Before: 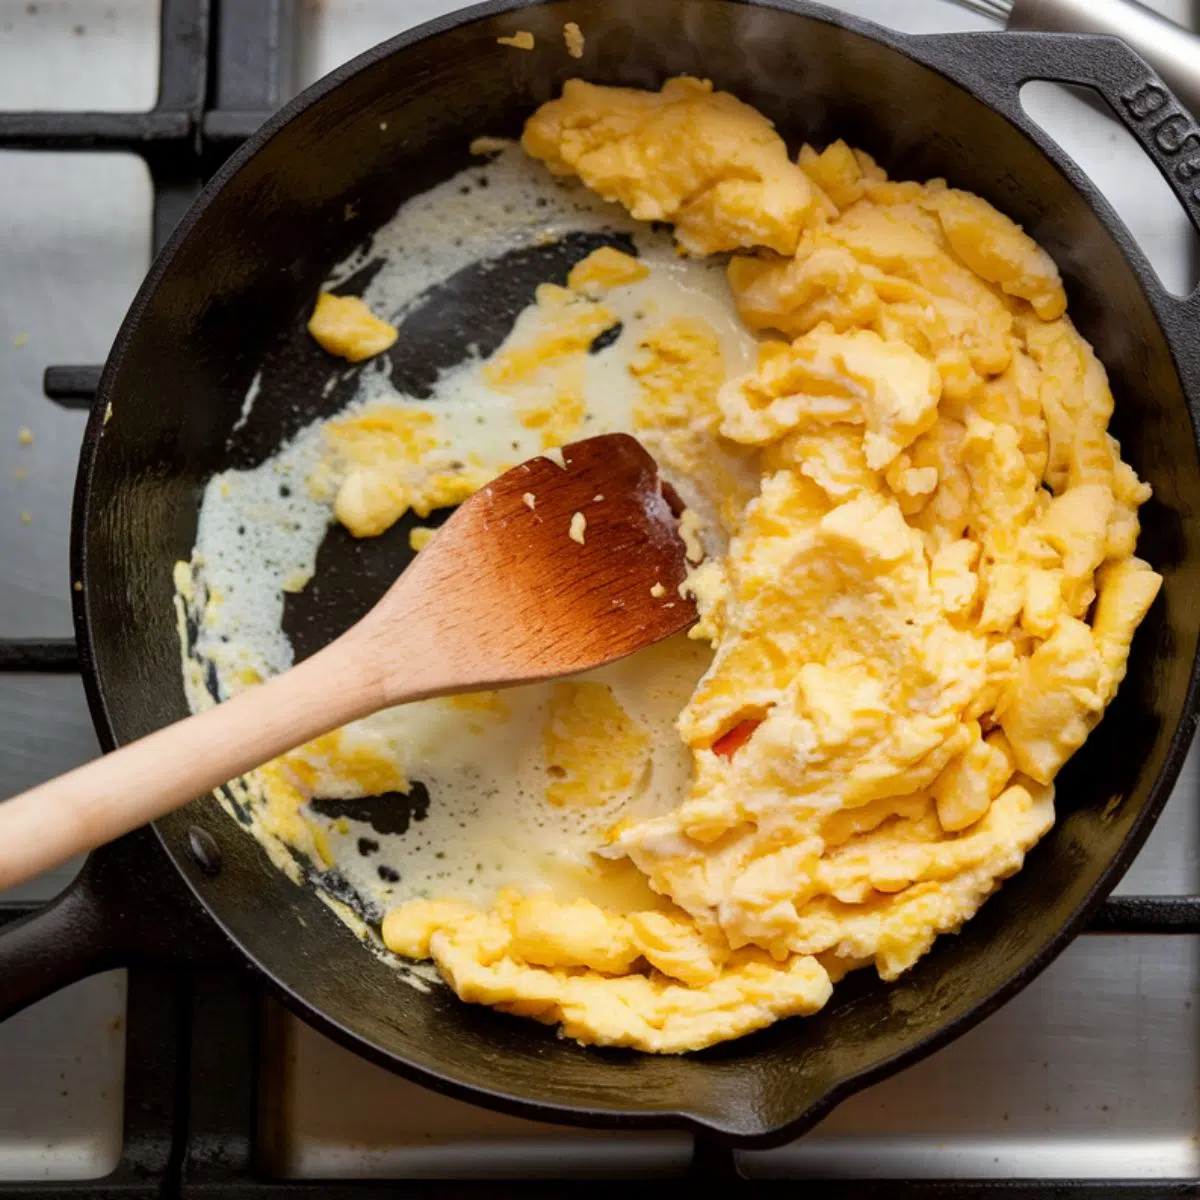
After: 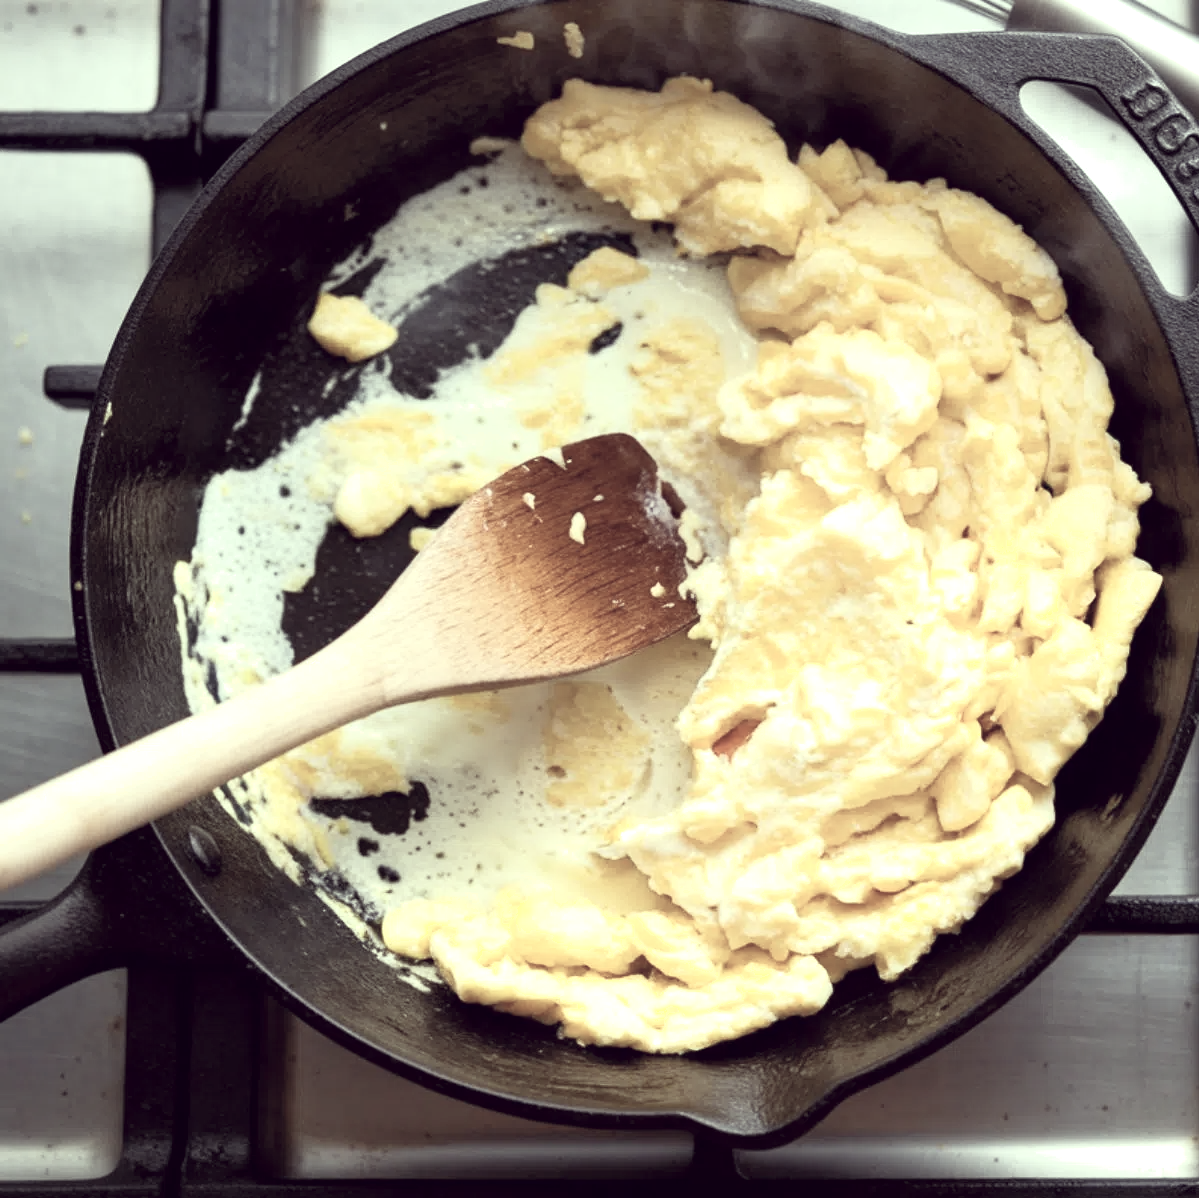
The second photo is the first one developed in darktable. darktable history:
shadows and highlights: shadows -1.2, highlights 41.51
exposure: exposure 0.663 EV, compensate highlight preservation false
crop: top 0.036%, bottom 0.127%
color correction: highlights a* -20.26, highlights b* 19.98, shadows a* 19.84, shadows b* -20.48, saturation 0.401
